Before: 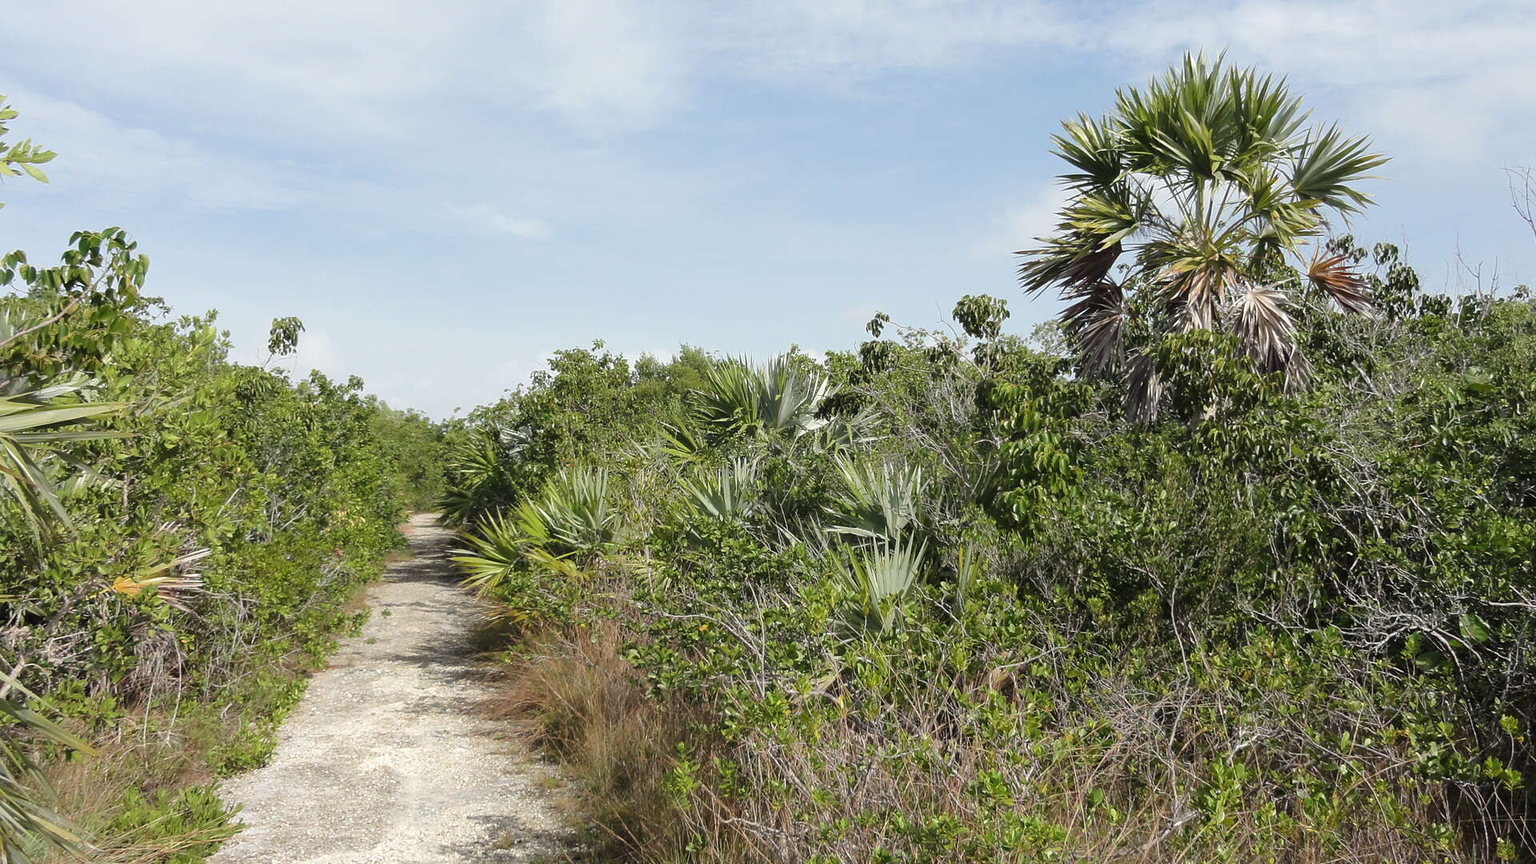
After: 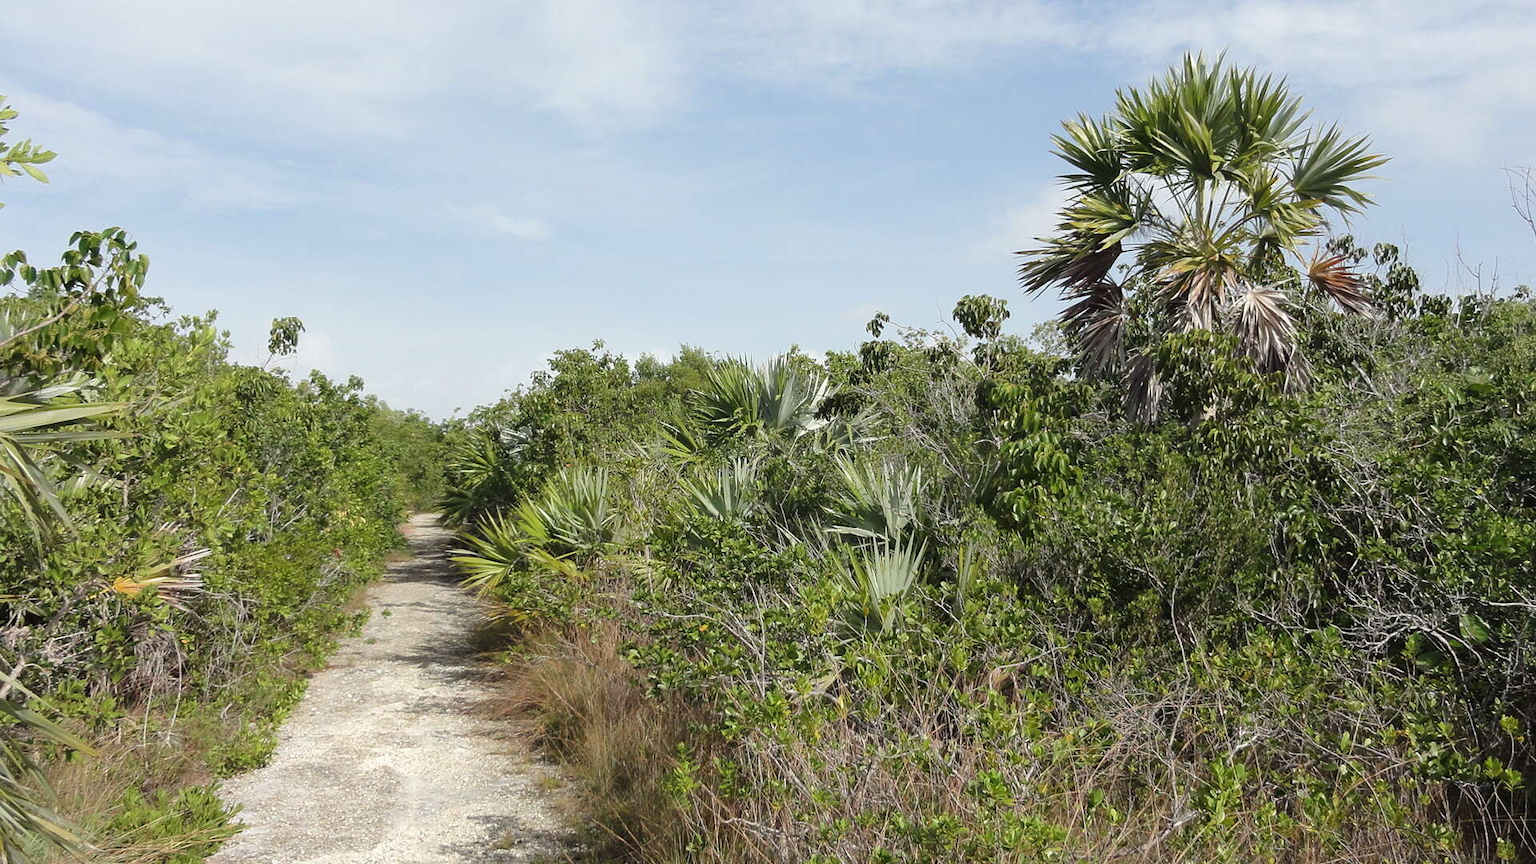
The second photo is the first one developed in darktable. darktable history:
color calibration: gray › normalize channels true, illuminant same as pipeline (D50), adaptation XYZ, x 0.347, y 0.358, temperature 5006.69 K, gamut compression 0.011
